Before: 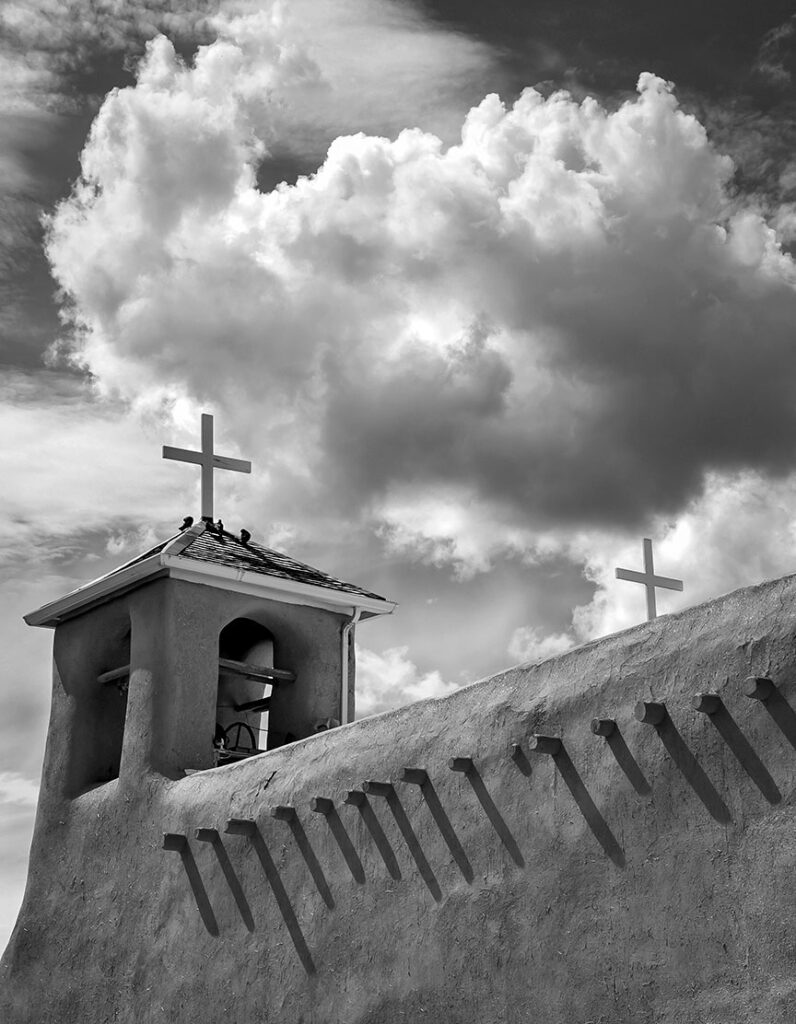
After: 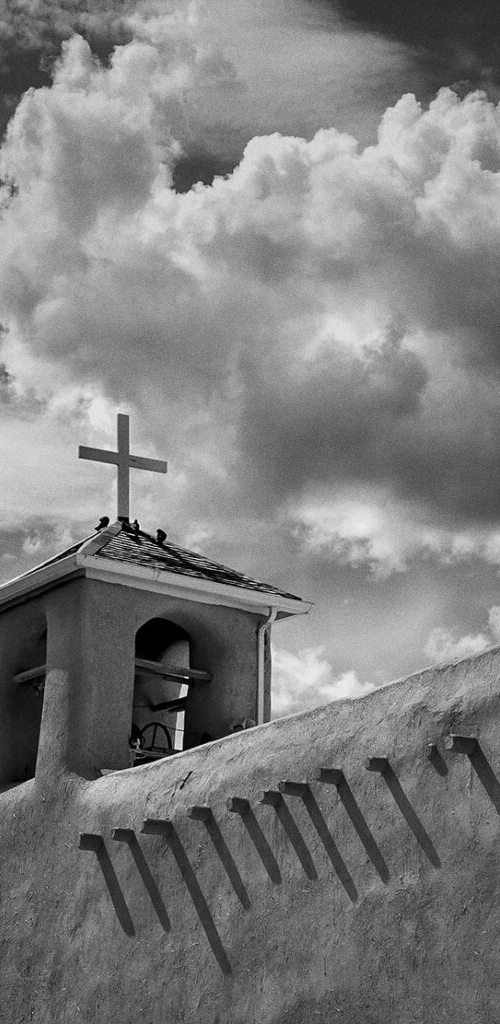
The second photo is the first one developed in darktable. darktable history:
crop: left 10.644%, right 26.528%
graduated density: on, module defaults
grain: strength 26%
